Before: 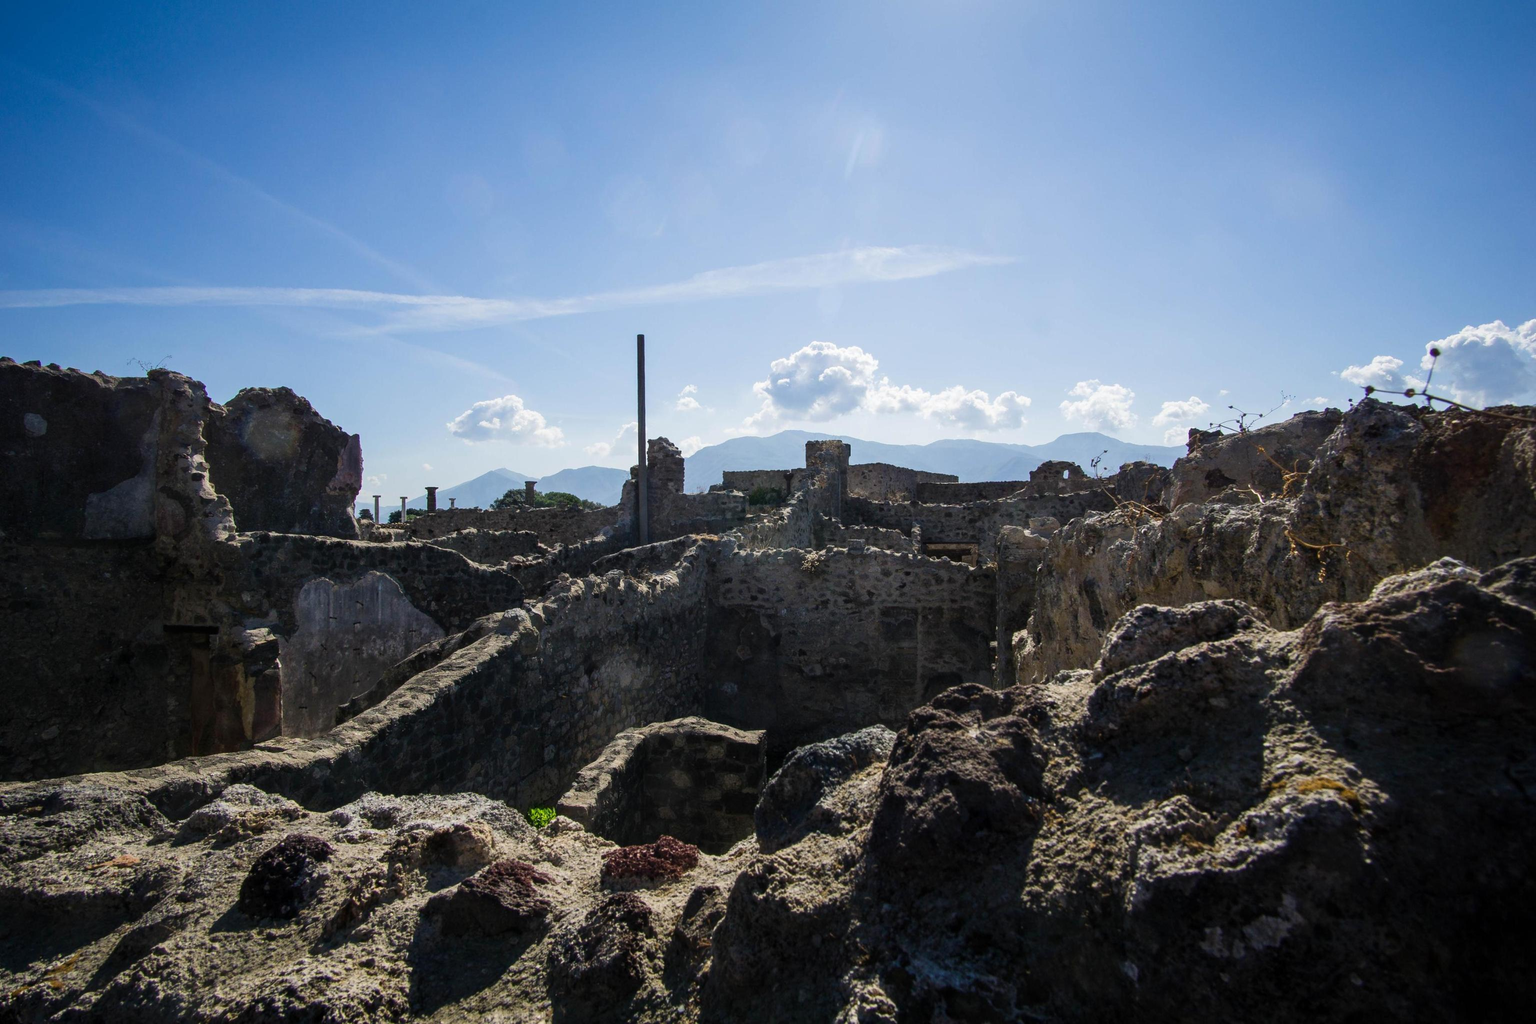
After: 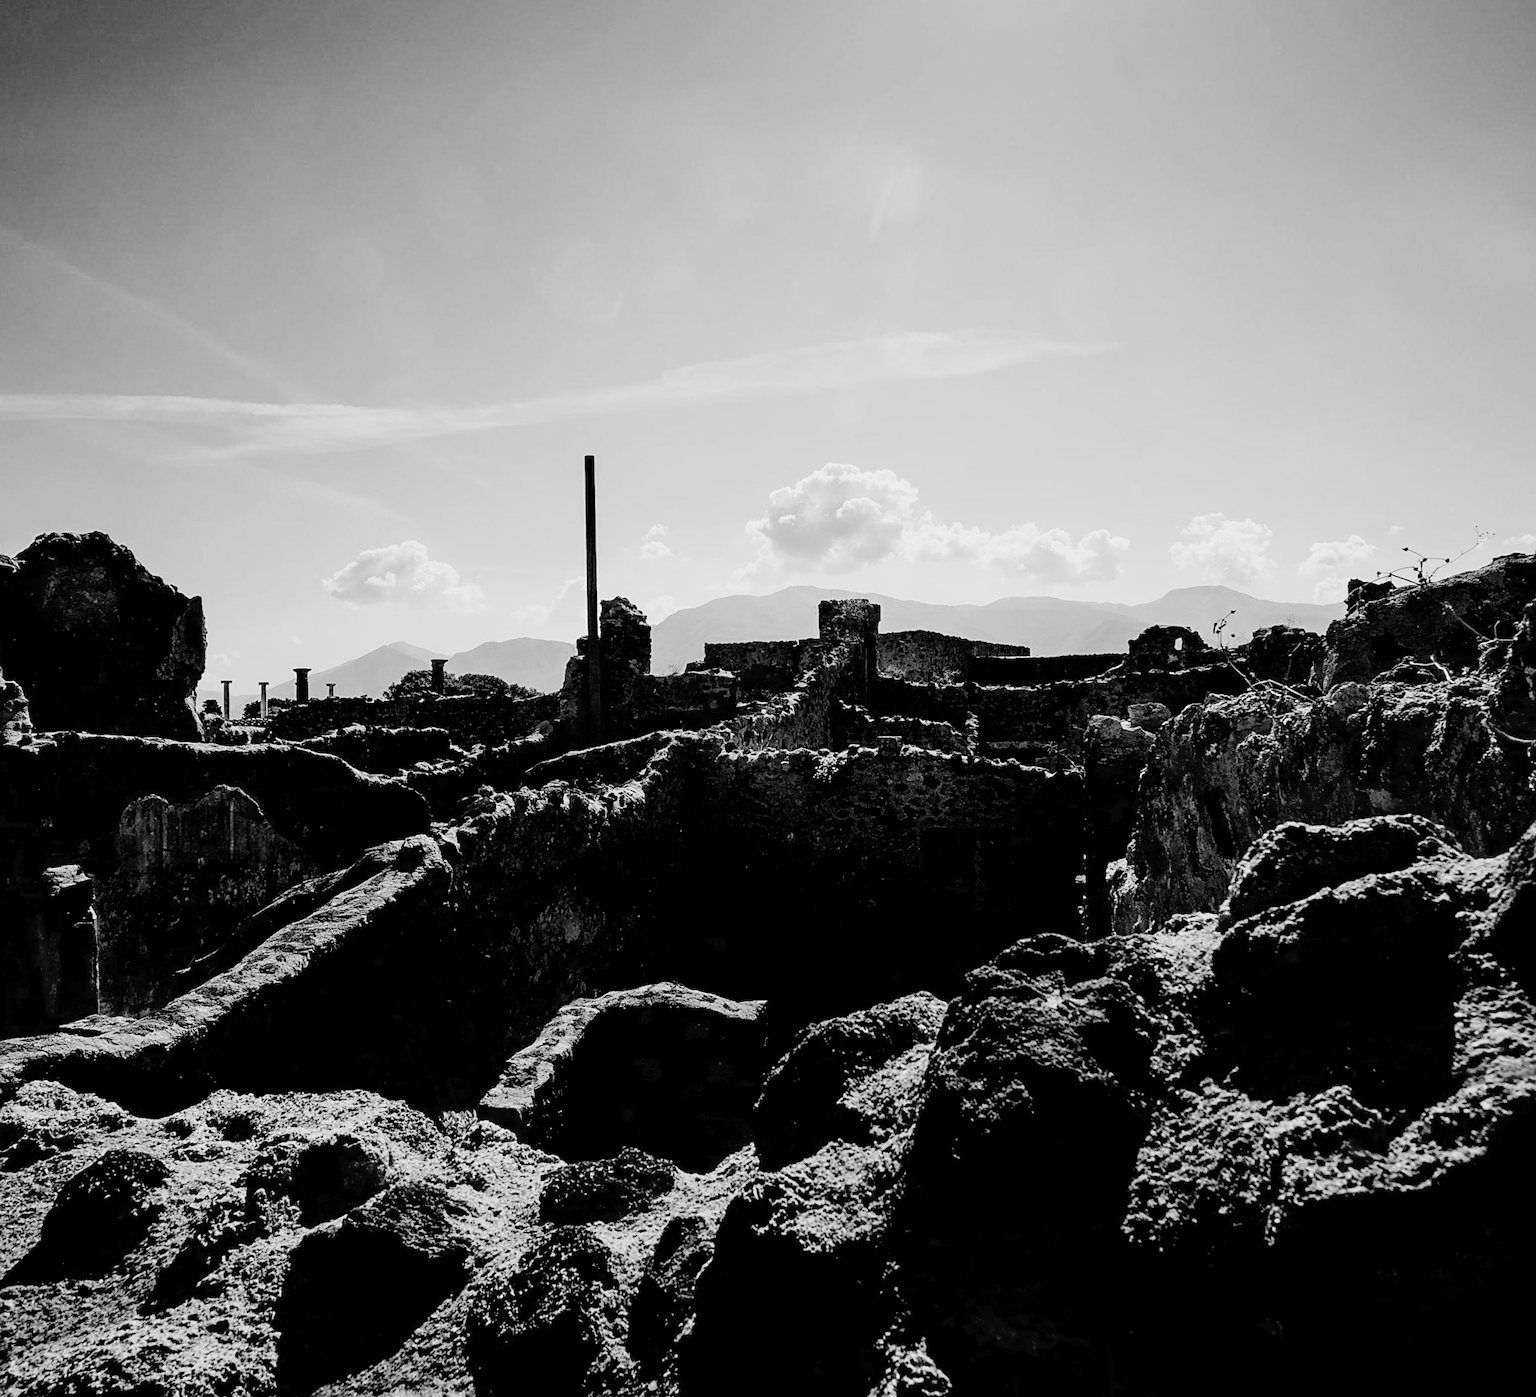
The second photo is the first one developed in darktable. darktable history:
rotate and perspective: rotation -0.45°, automatic cropping original format, crop left 0.008, crop right 0.992, crop top 0.012, crop bottom 0.988
monochrome: on, module defaults
tone curve: curves: ch0 [(0, 0) (0.003, 0.02) (0.011, 0.023) (0.025, 0.028) (0.044, 0.045) (0.069, 0.063) (0.1, 0.09) (0.136, 0.122) (0.177, 0.166) (0.224, 0.223) (0.277, 0.297) (0.335, 0.384) (0.399, 0.461) (0.468, 0.549) (0.543, 0.632) (0.623, 0.705) (0.709, 0.772) (0.801, 0.844) (0.898, 0.91) (1, 1)], preserve colors none
crop: left 13.443%, right 13.31%
sharpen: amount 0.575
exposure: black level correction 0.031, exposure 0.304 EV, compensate highlight preservation false
filmic rgb: black relative exposure -7.75 EV, white relative exposure 4.4 EV, threshold 3 EV, target black luminance 0%, hardness 3.76, latitude 50.51%, contrast 1.074, highlights saturation mix 10%, shadows ↔ highlights balance -0.22%, color science v4 (2020), enable highlight reconstruction true
